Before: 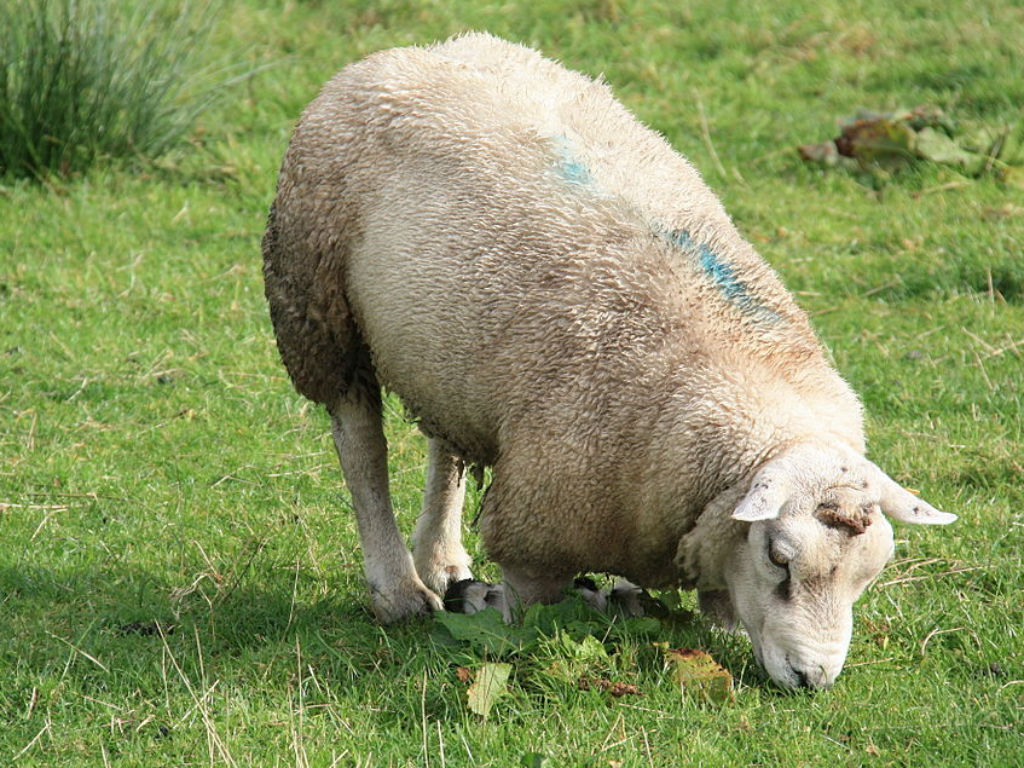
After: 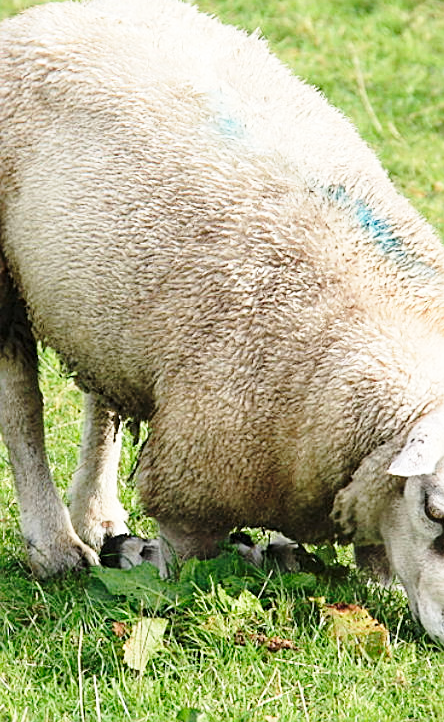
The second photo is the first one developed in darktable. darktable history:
crop: left 33.619%, top 5.956%, right 22.995%
base curve: curves: ch0 [(0, 0) (0.028, 0.03) (0.121, 0.232) (0.46, 0.748) (0.859, 0.968) (1, 1)], preserve colors none
sharpen: on, module defaults
